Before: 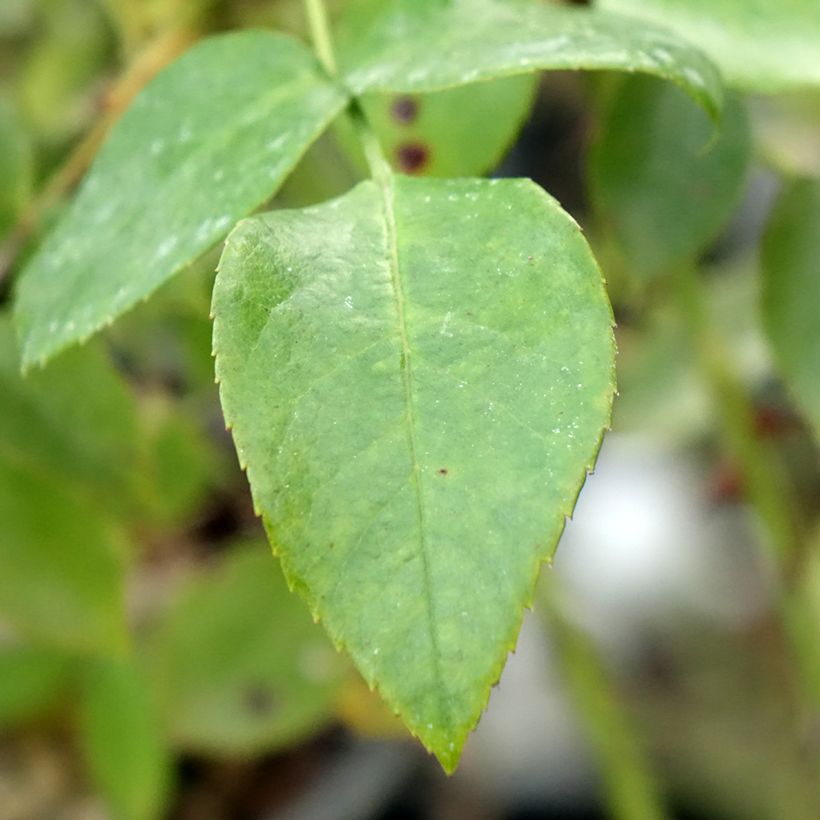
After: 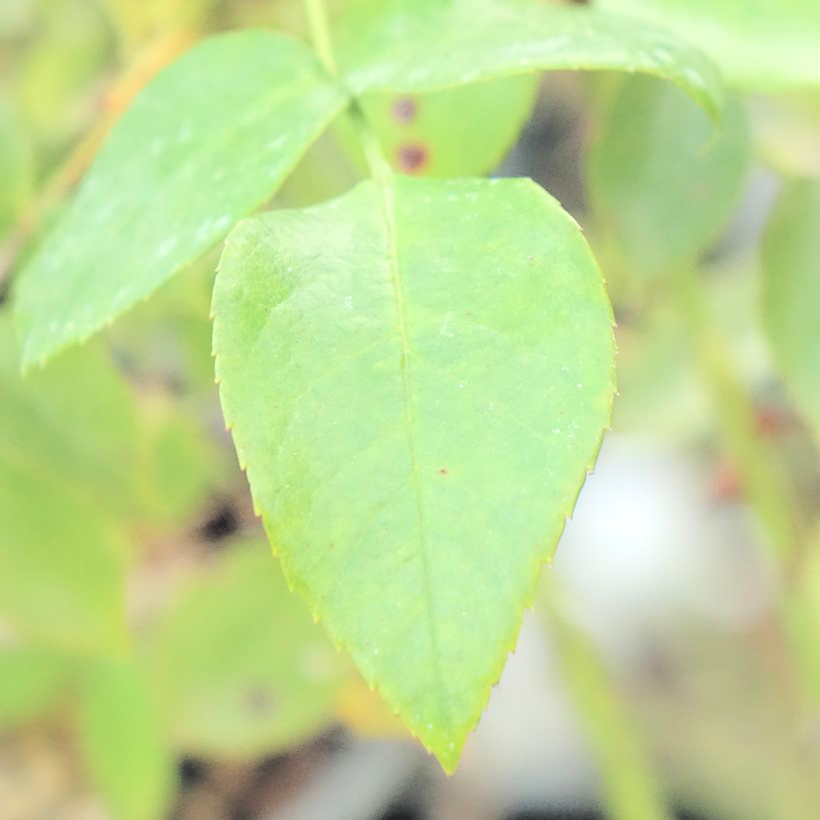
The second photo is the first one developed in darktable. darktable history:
contrast brightness saturation: brightness 0.993
